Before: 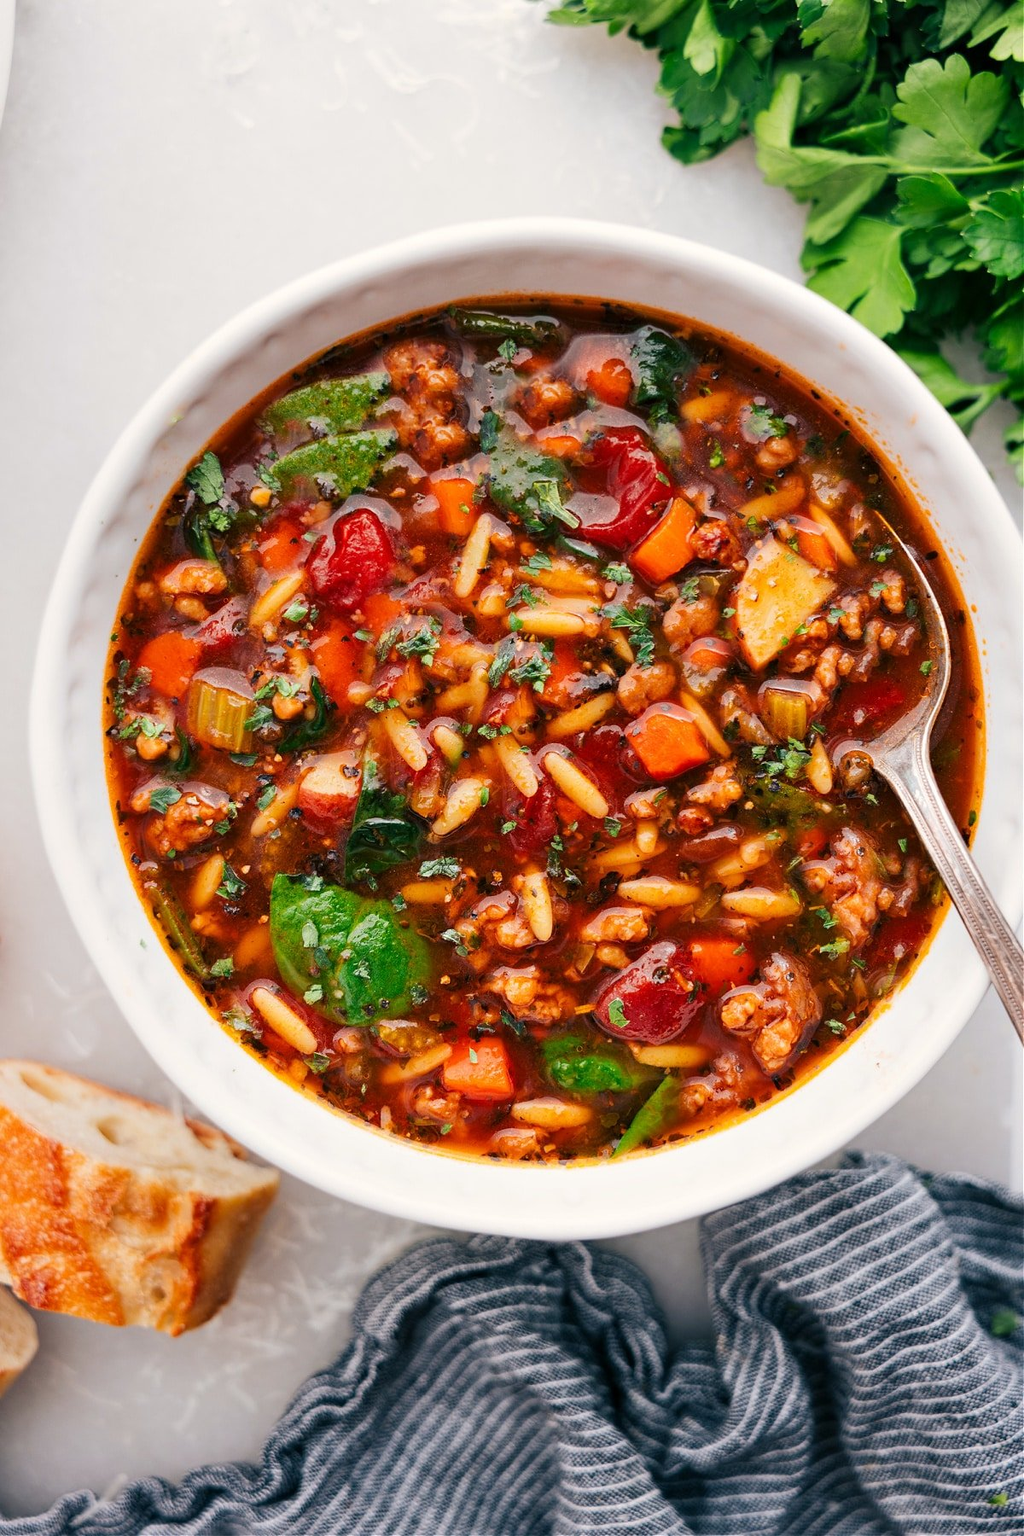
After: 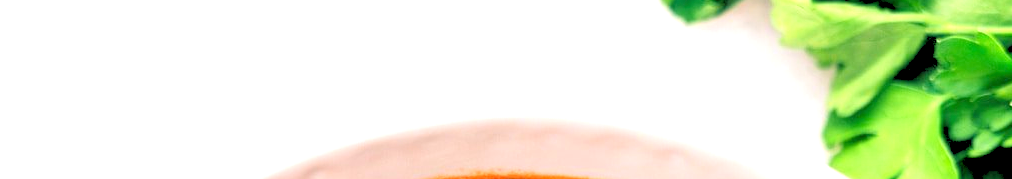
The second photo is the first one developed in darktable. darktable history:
exposure: black level correction 0, exposure 1.1 EV, compensate exposure bias true, compensate highlight preservation false
rgb levels: levels [[0.027, 0.429, 0.996], [0, 0.5, 1], [0, 0.5, 1]]
crop and rotate: left 9.644%, top 9.491%, right 6.021%, bottom 80.509%
